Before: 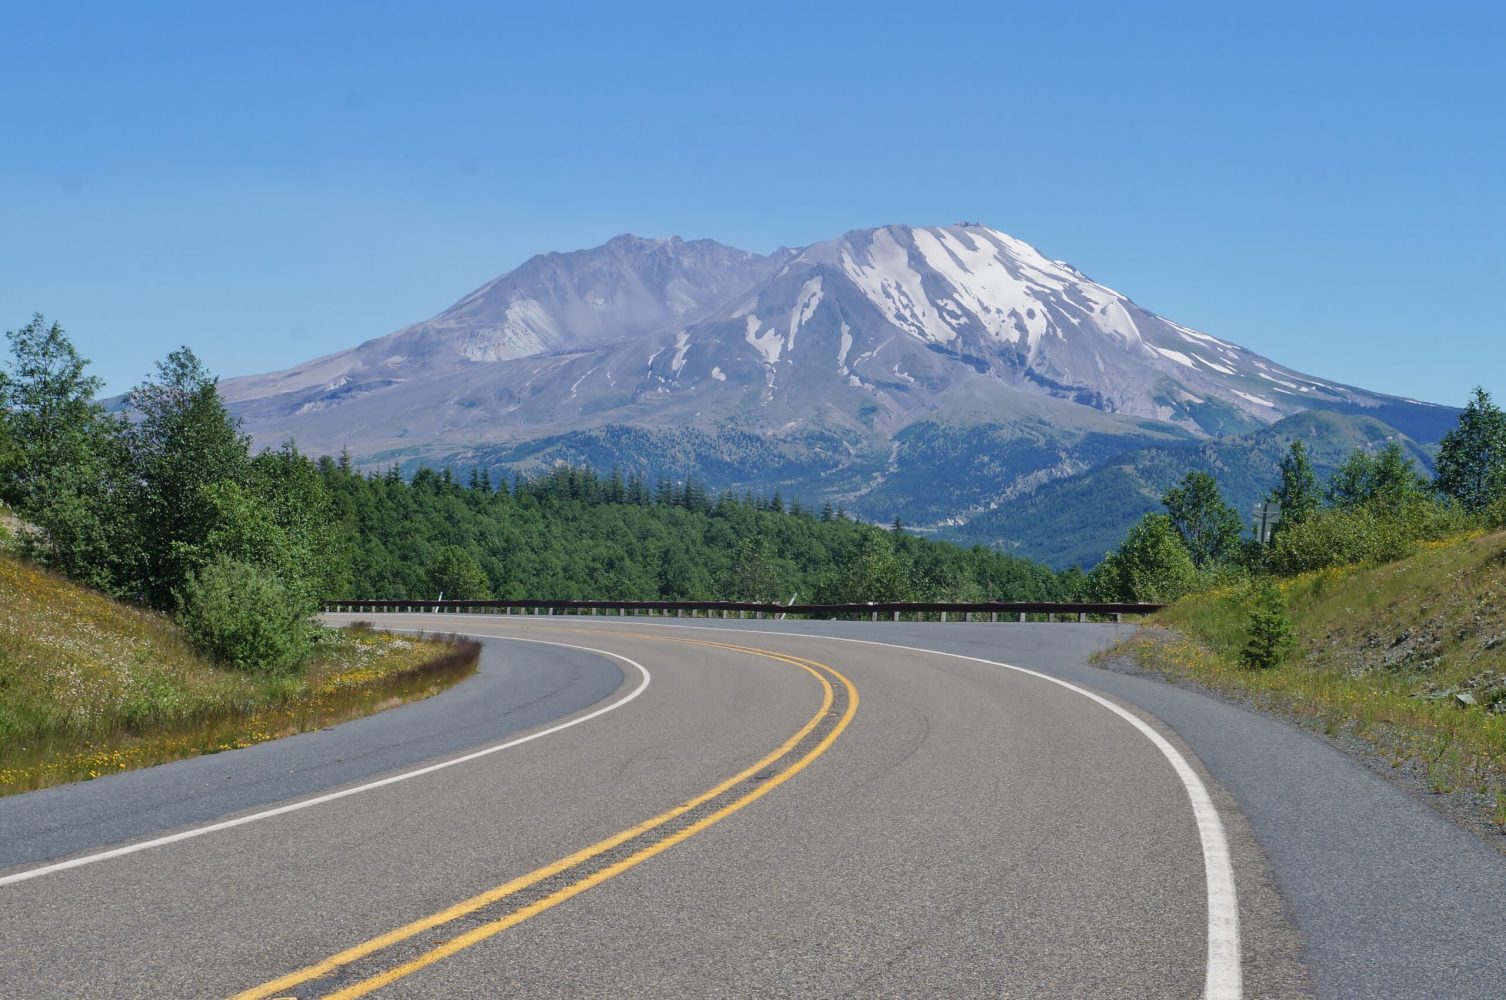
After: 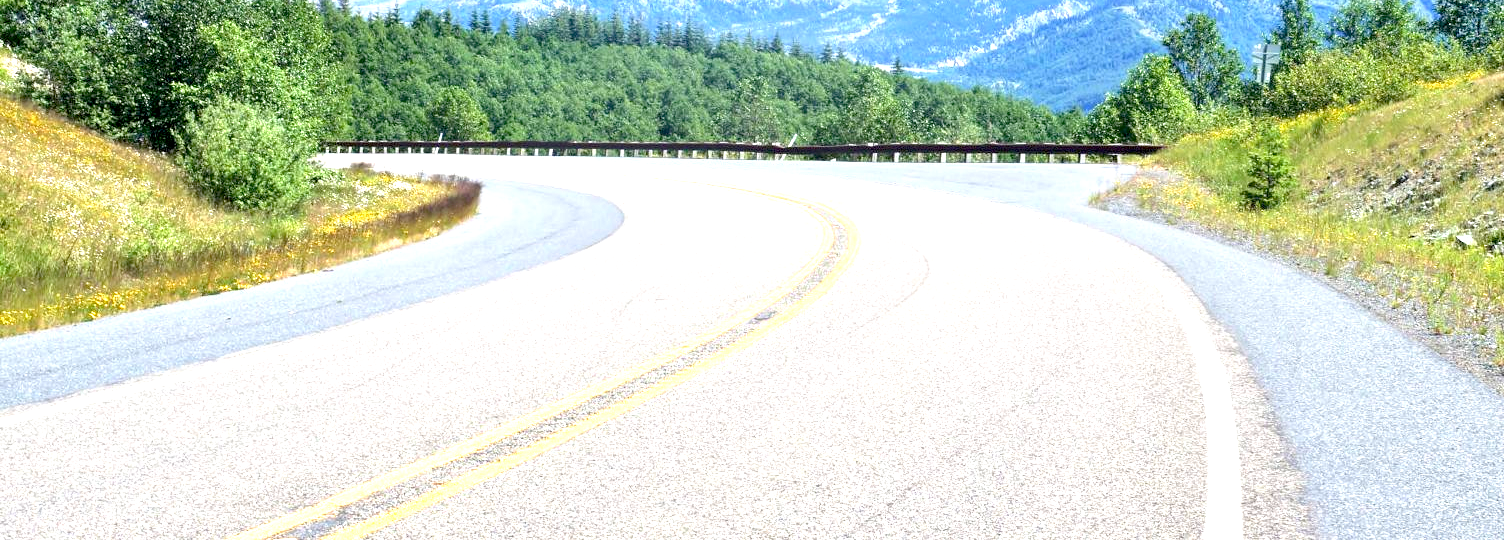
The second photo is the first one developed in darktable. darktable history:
exposure: black level correction 0.005, exposure 2.085 EV, compensate highlight preservation false
crop and rotate: top 45.983%, right 0.079%
